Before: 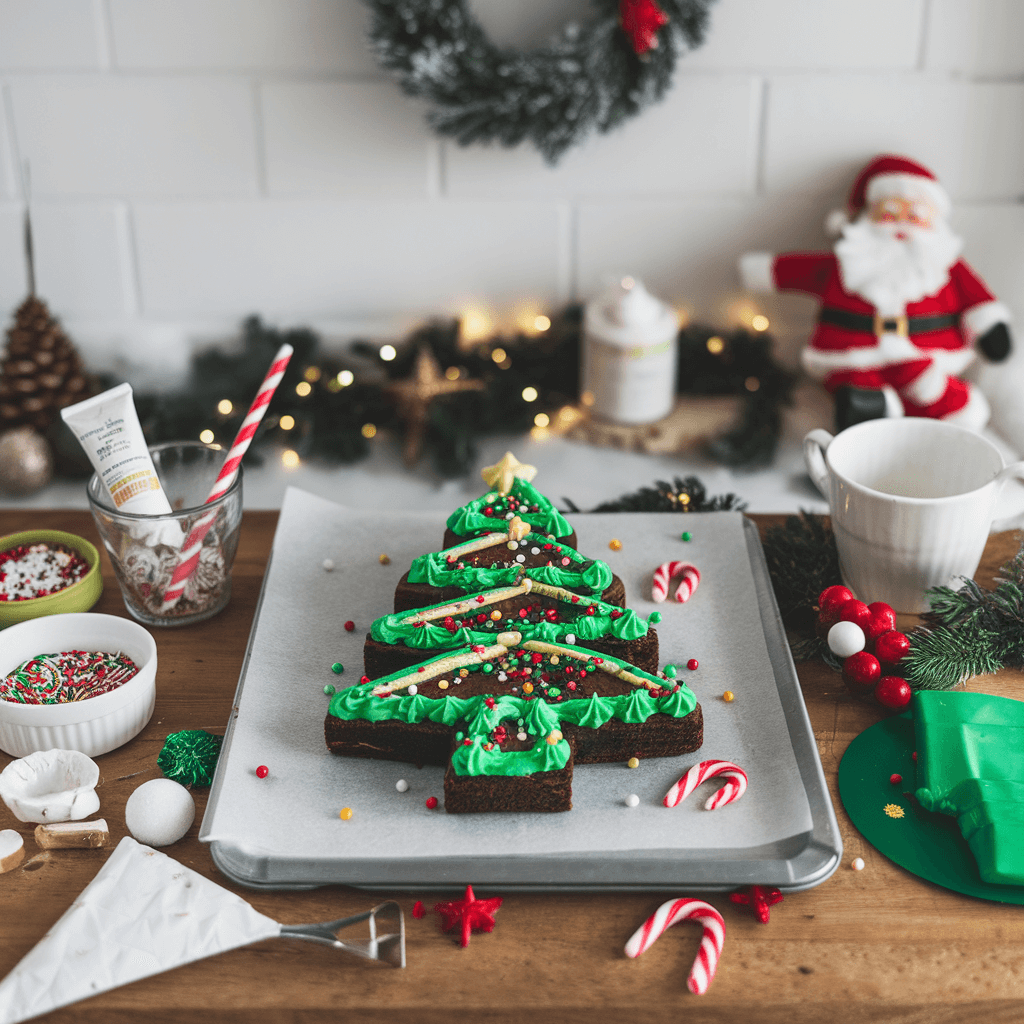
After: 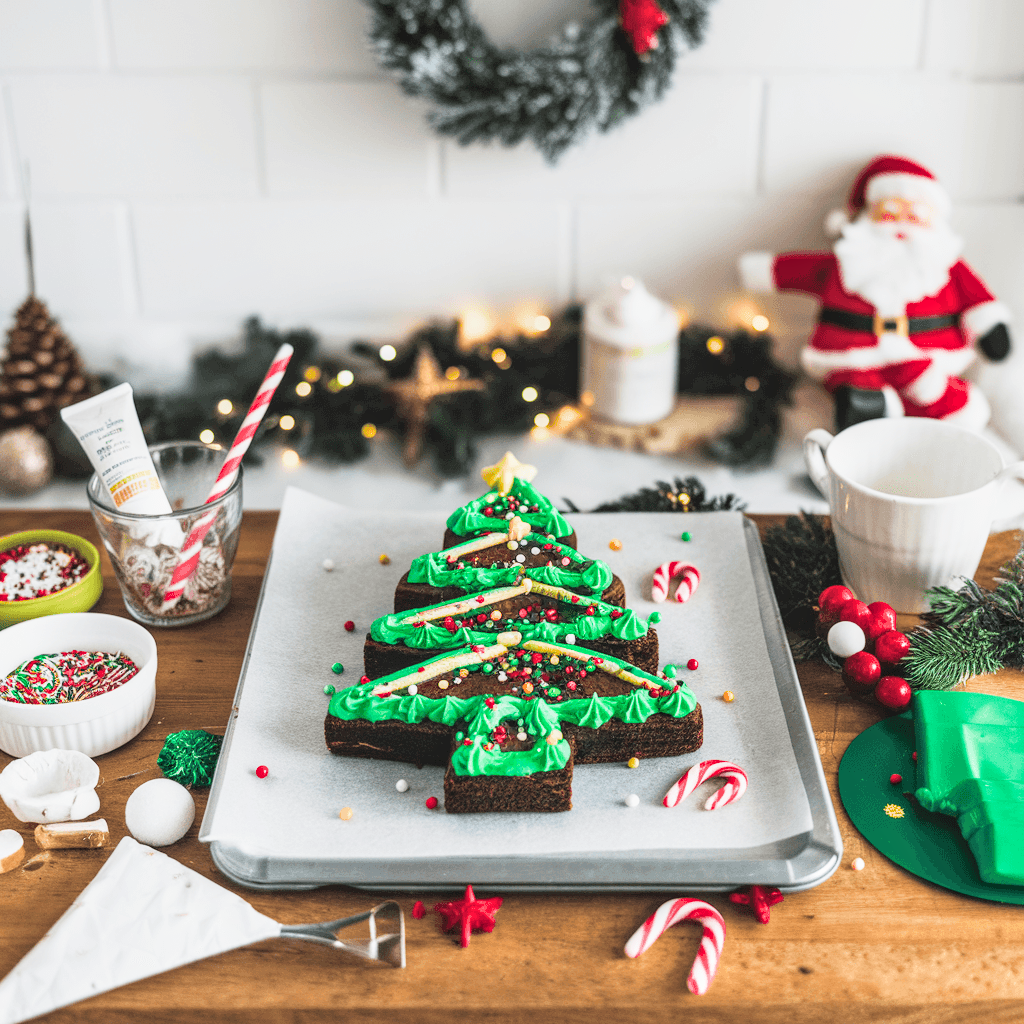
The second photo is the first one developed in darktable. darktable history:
local contrast: detail 110%
color balance rgb: perceptual saturation grading › global saturation 20%, global vibrance 20%
exposure: black level correction 0, exposure 0.9 EV, compensate highlight preservation false
filmic rgb: black relative exposure -5 EV, white relative exposure 3.5 EV, hardness 3.19, contrast 1.2, highlights saturation mix -50%
